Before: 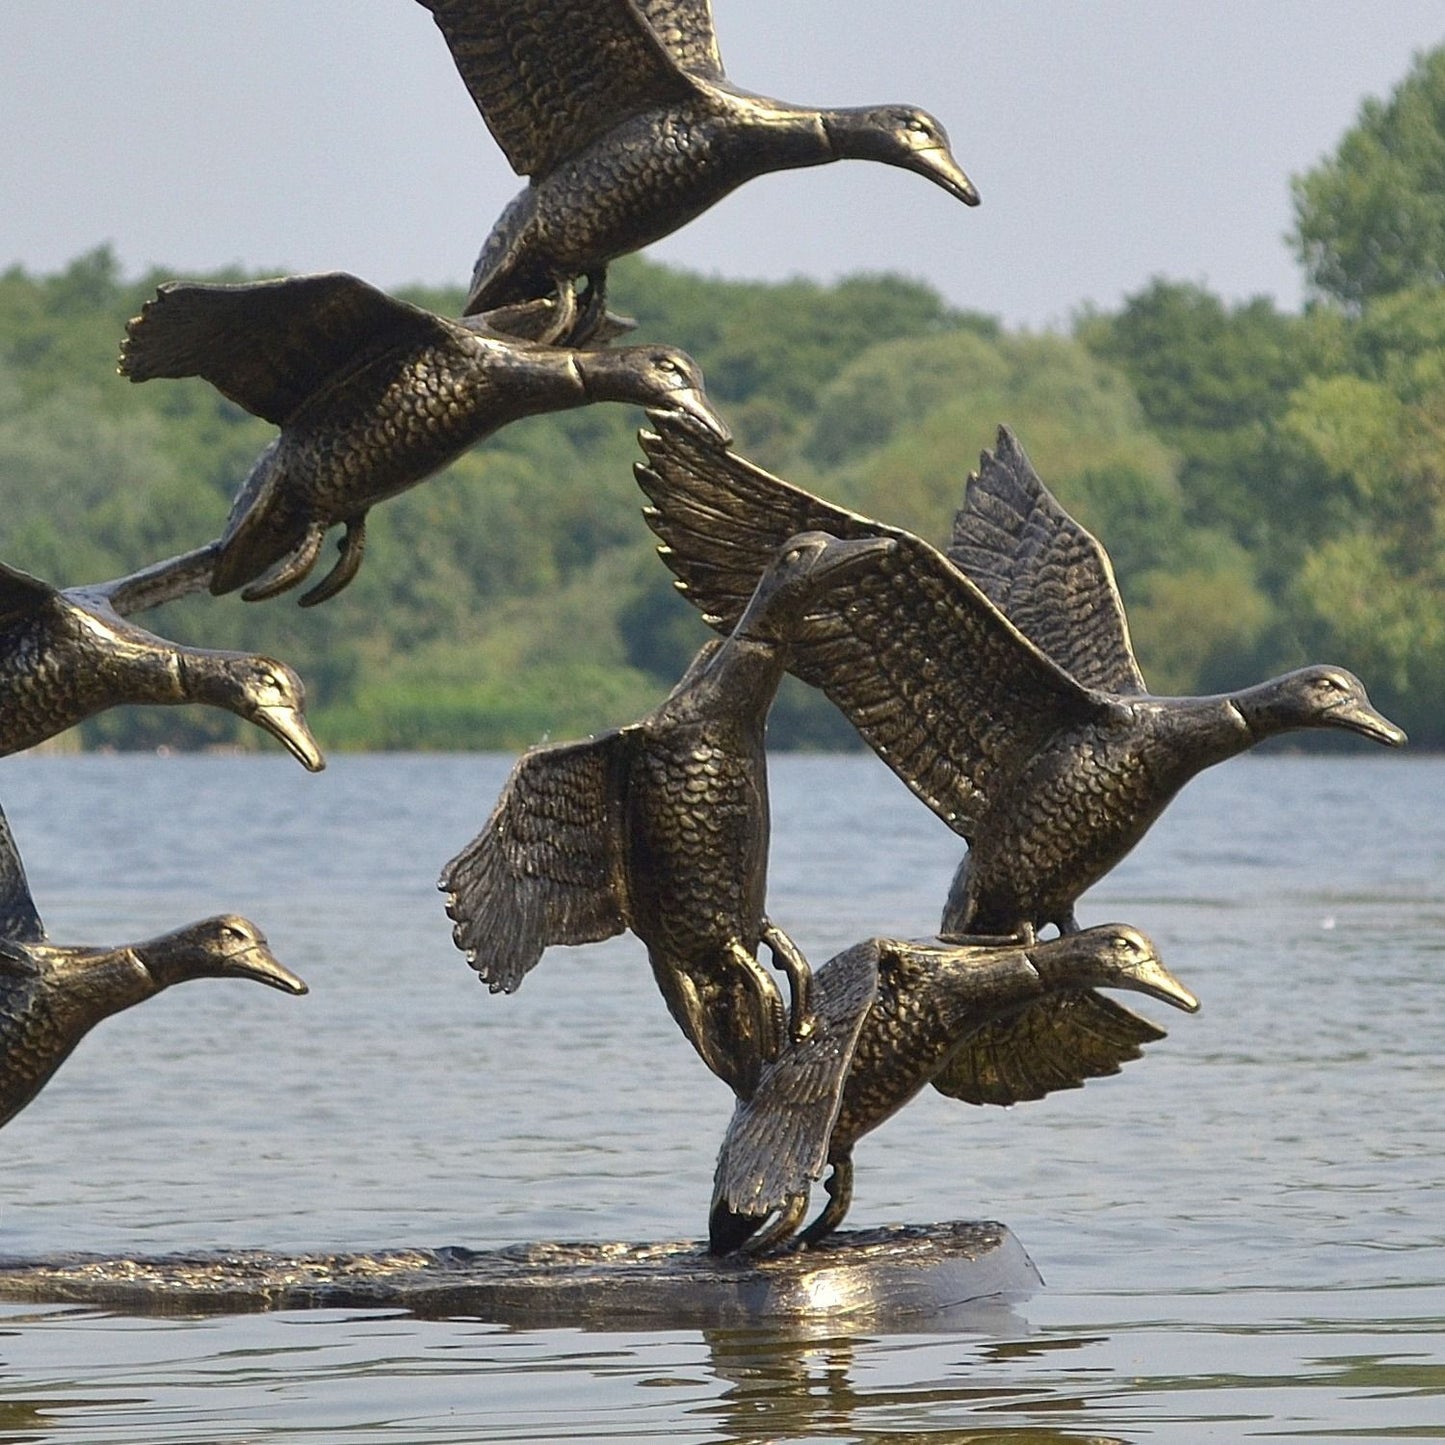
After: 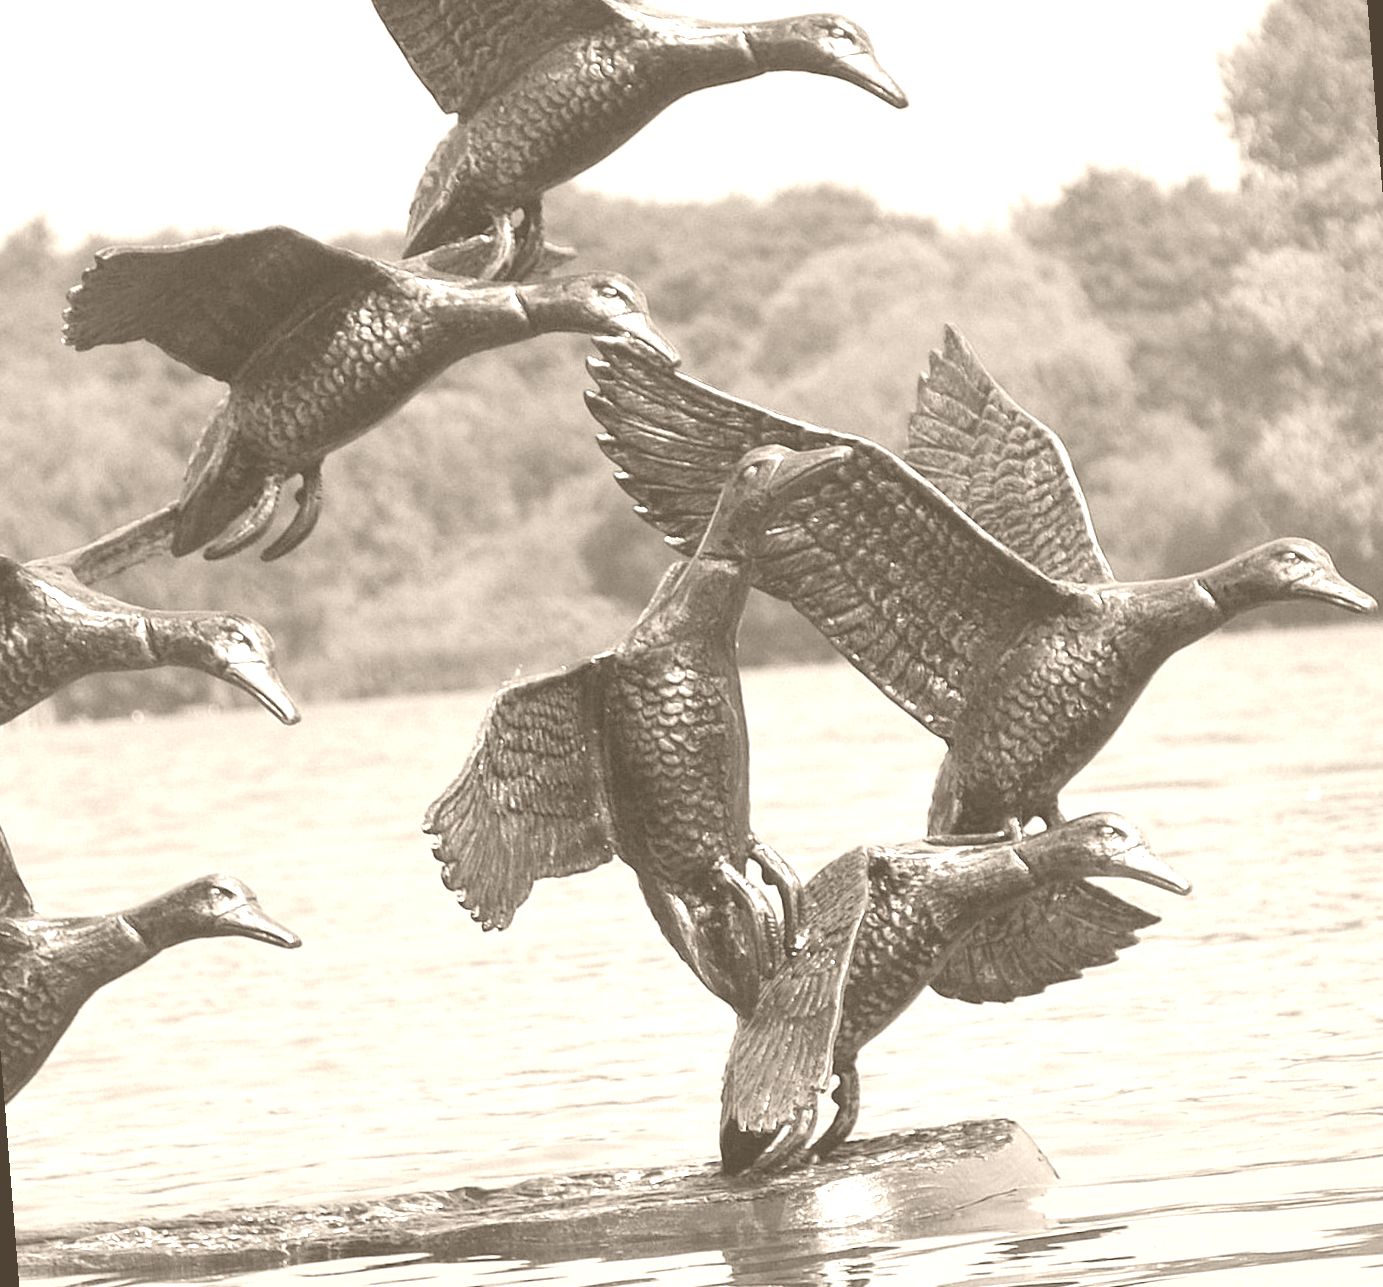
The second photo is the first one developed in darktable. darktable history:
colorize: hue 34.49°, saturation 35.33%, source mix 100%, version 1
rotate and perspective: rotation -4.57°, crop left 0.054, crop right 0.944, crop top 0.087, crop bottom 0.914
